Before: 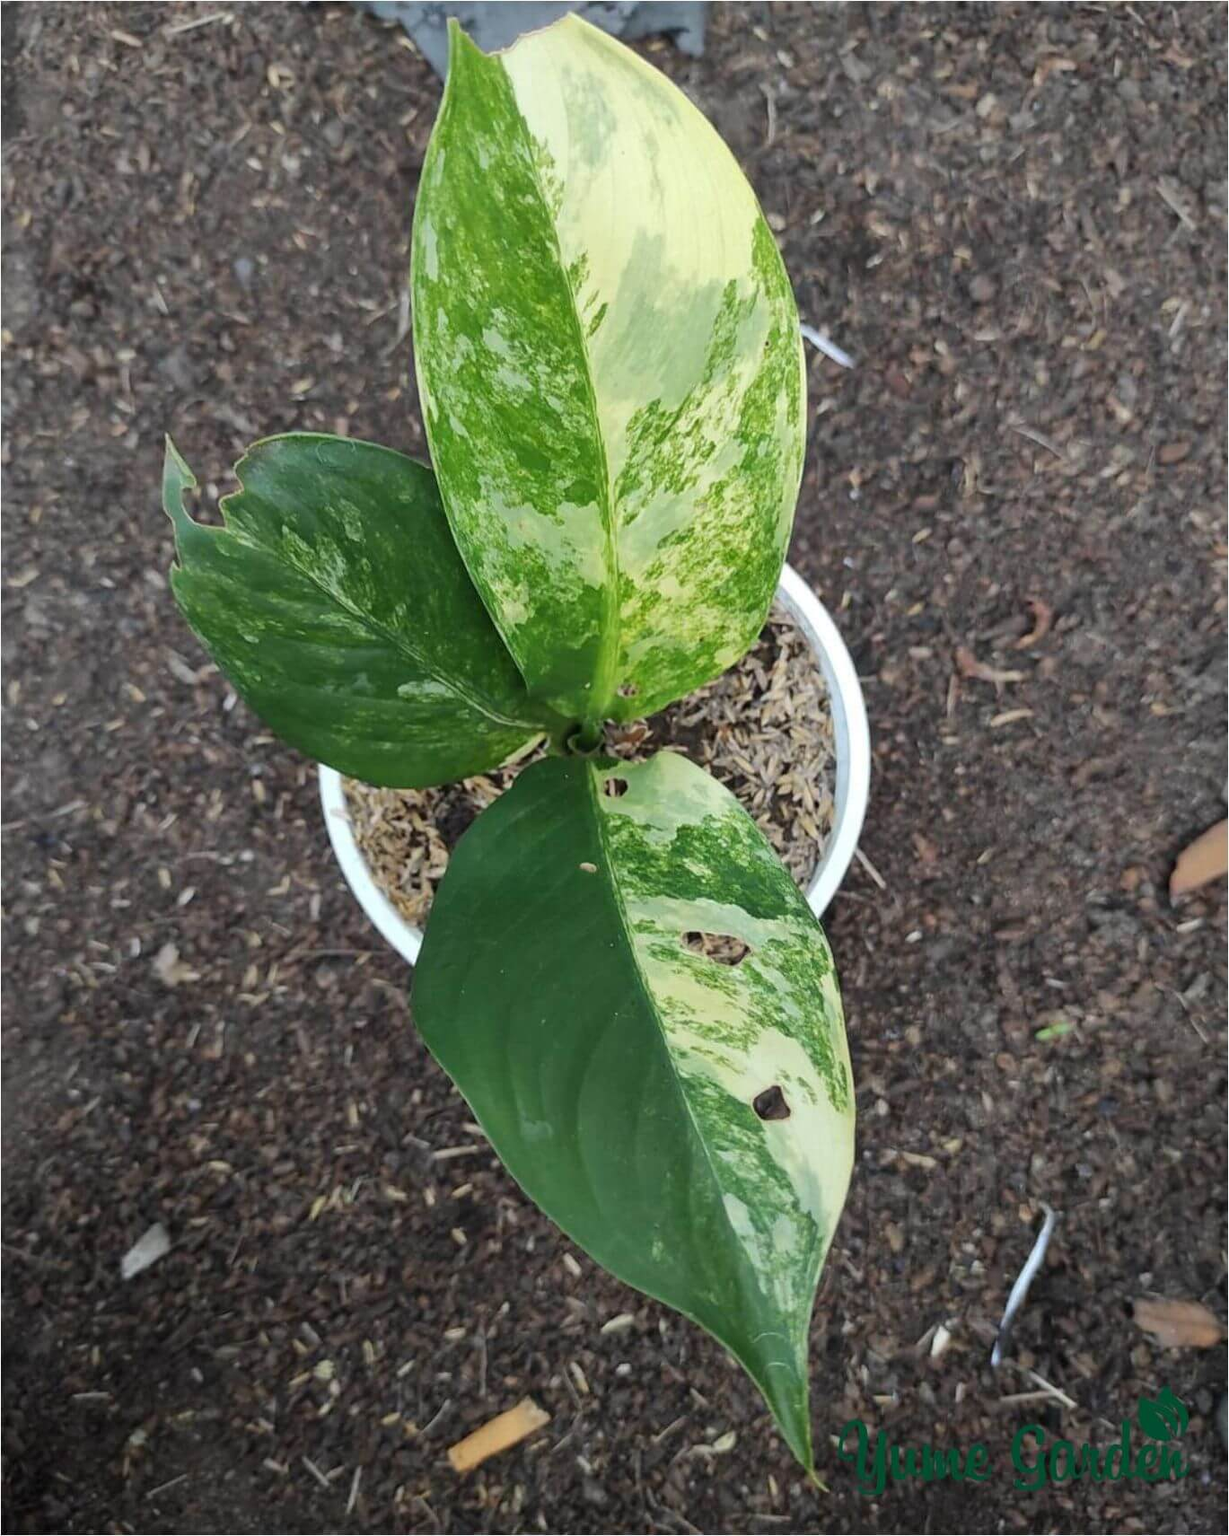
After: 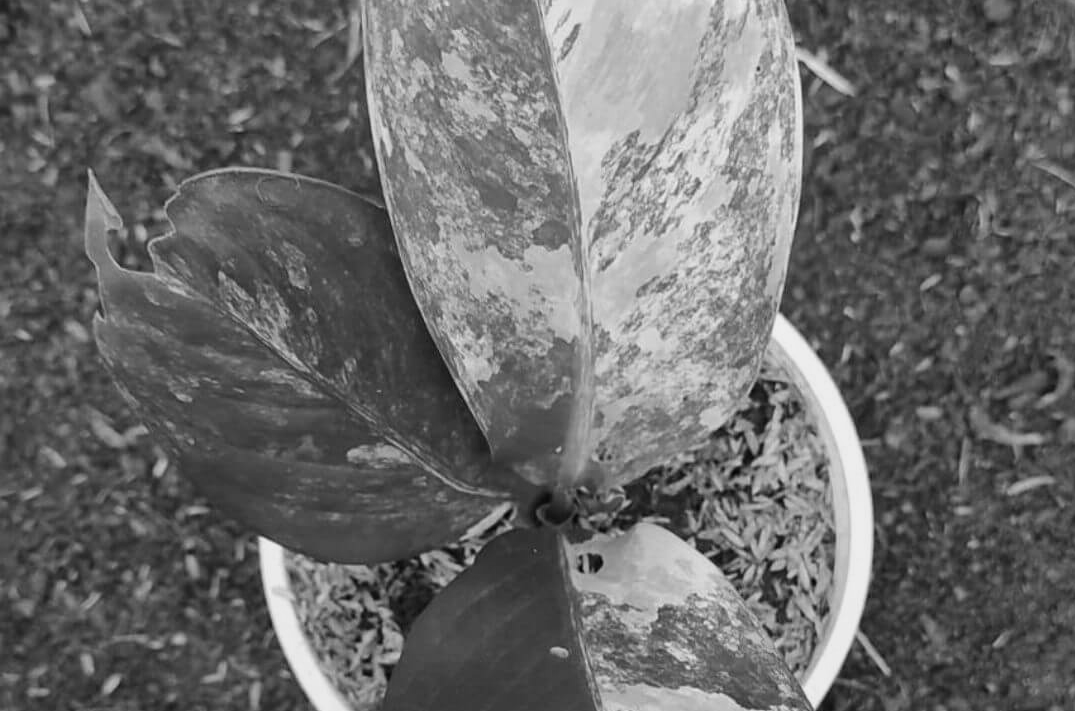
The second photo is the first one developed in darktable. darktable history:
monochrome: a -92.57, b 58.91
crop: left 7.036%, top 18.398%, right 14.379%, bottom 40.043%
white balance: red 1, blue 1
contrast brightness saturation: contrast 0.1, saturation -0.36
